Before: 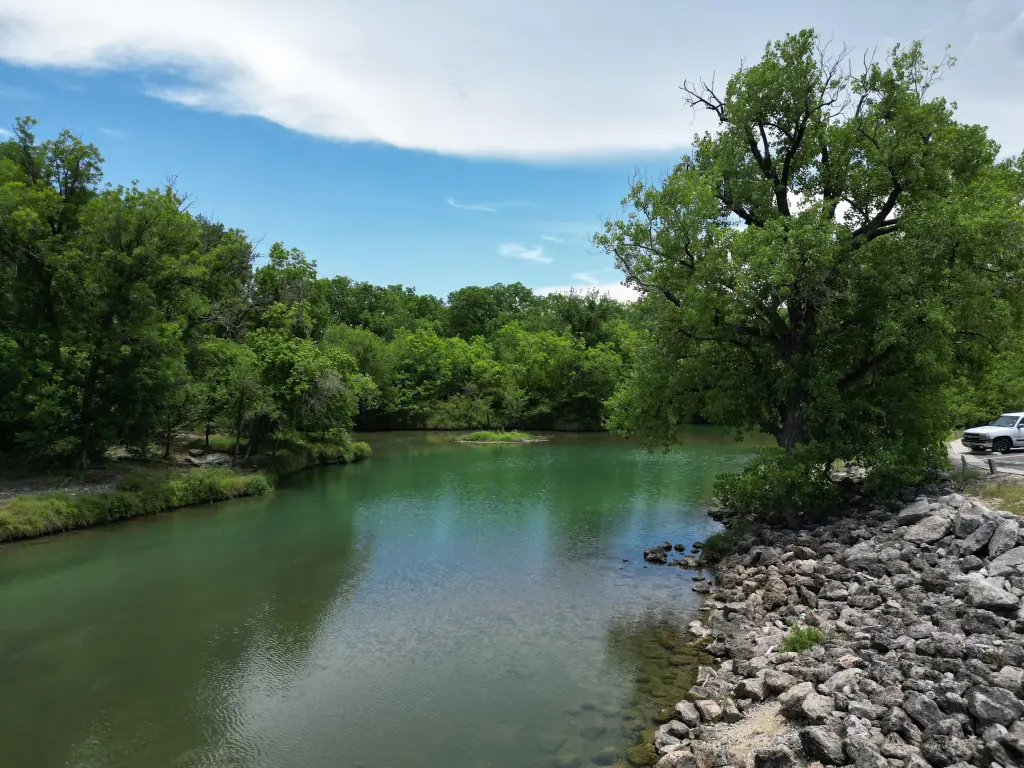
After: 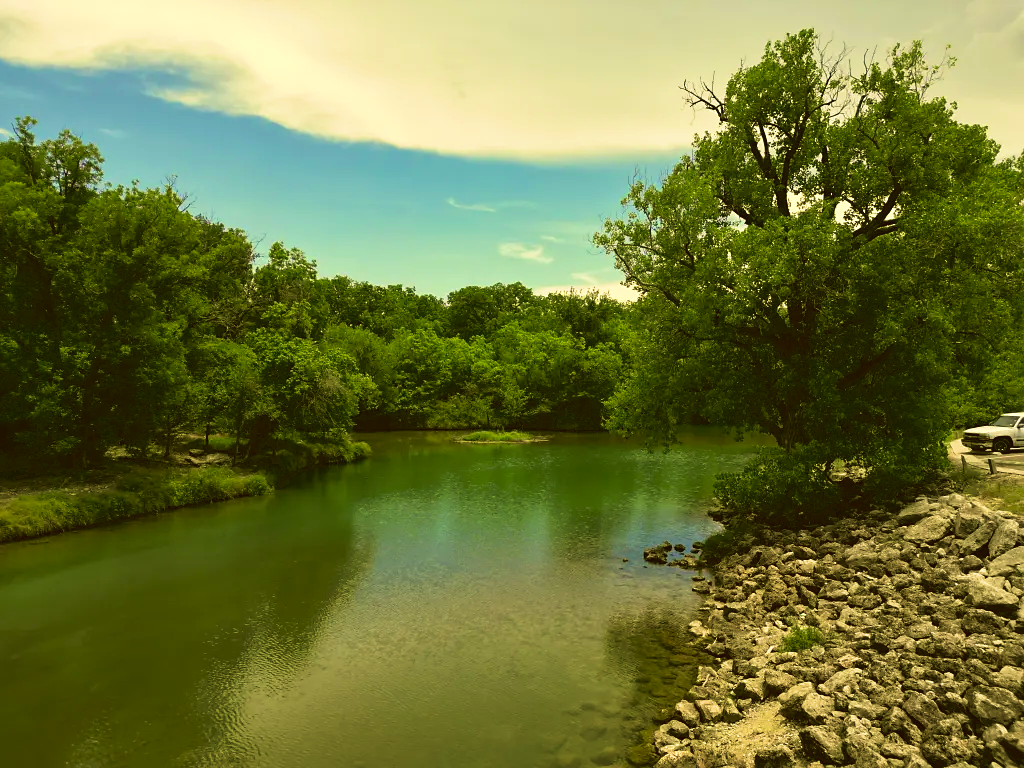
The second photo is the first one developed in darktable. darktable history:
color correction: highlights a* 0.106, highlights b* 28.84, shadows a* -0.268, shadows b* 21.79
tone curve: curves: ch0 [(0, 0) (0.003, 0.003) (0.011, 0.011) (0.025, 0.025) (0.044, 0.045) (0.069, 0.07) (0.1, 0.1) (0.136, 0.137) (0.177, 0.179) (0.224, 0.226) (0.277, 0.279) (0.335, 0.338) (0.399, 0.402) (0.468, 0.472) (0.543, 0.547) (0.623, 0.628) (0.709, 0.715) (0.801, 0.807) (0.898, 0.902) (1, 1)], preserve colors none
sharpen: radius 1.479, amount 0.41, threshold 1.575
velvia: strength 67.52%, mid-tones bias 0.969
